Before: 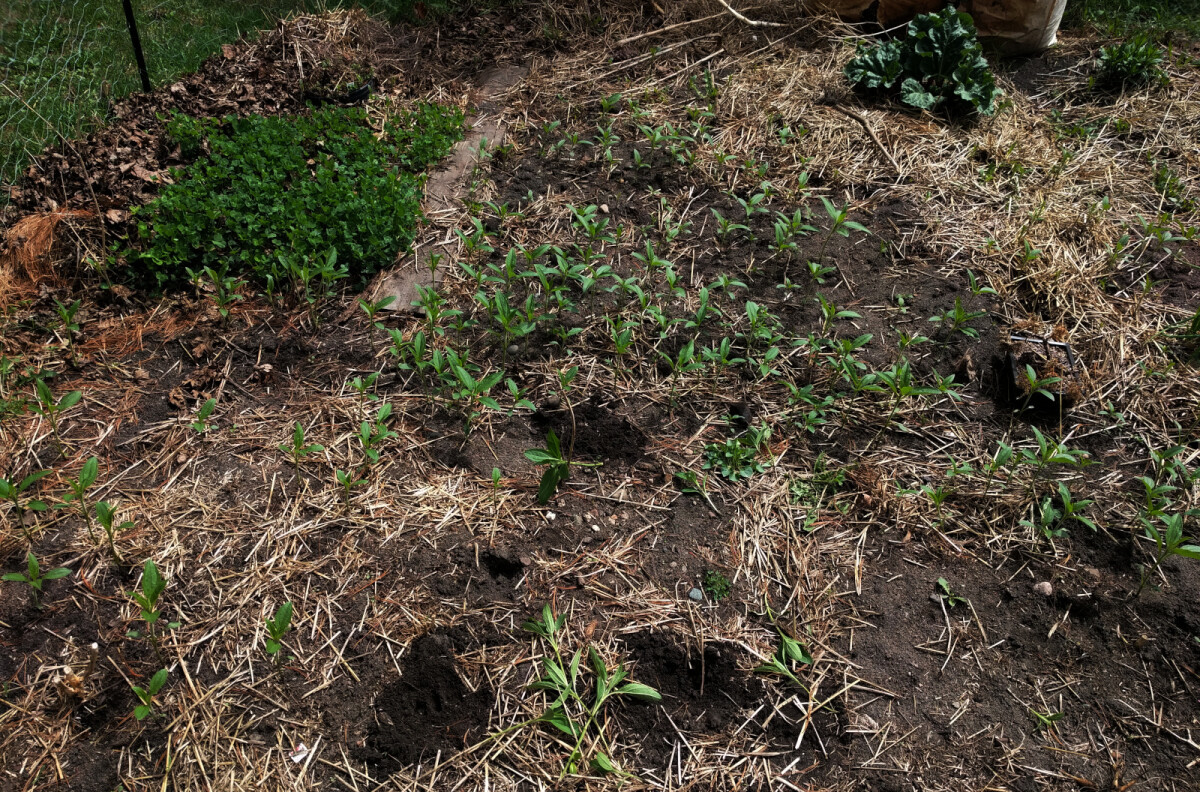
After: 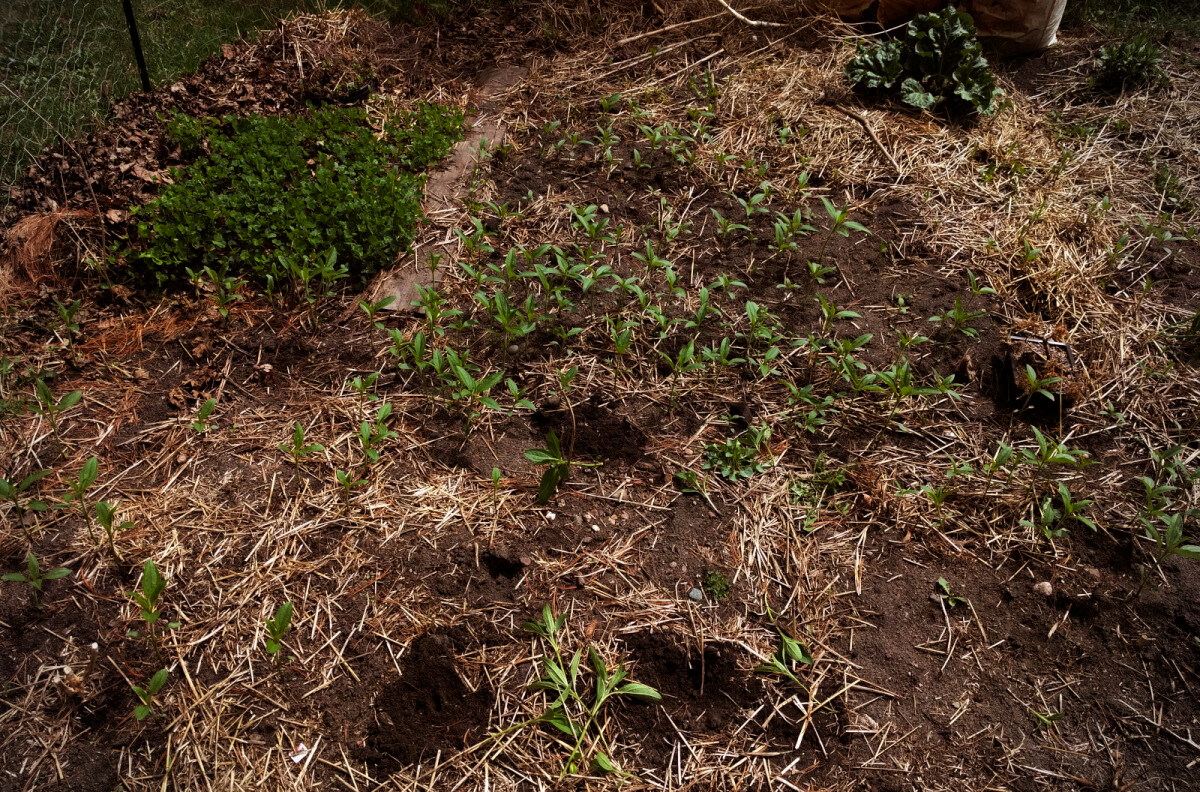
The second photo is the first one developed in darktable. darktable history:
rgb levels: mode RGB, independent channels, levels [[0, 0.5, 1], [0, 0.521, 1], [0, 0.536, 1]]
vignetting: unbound false
